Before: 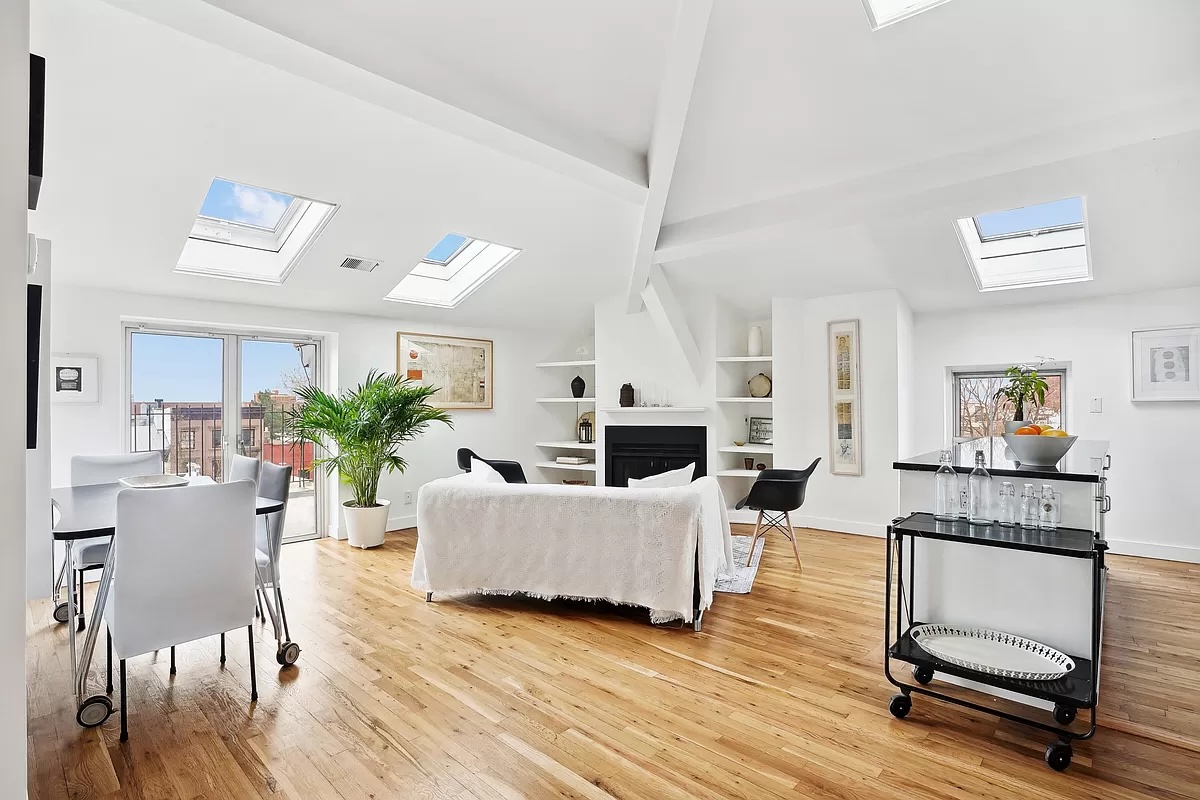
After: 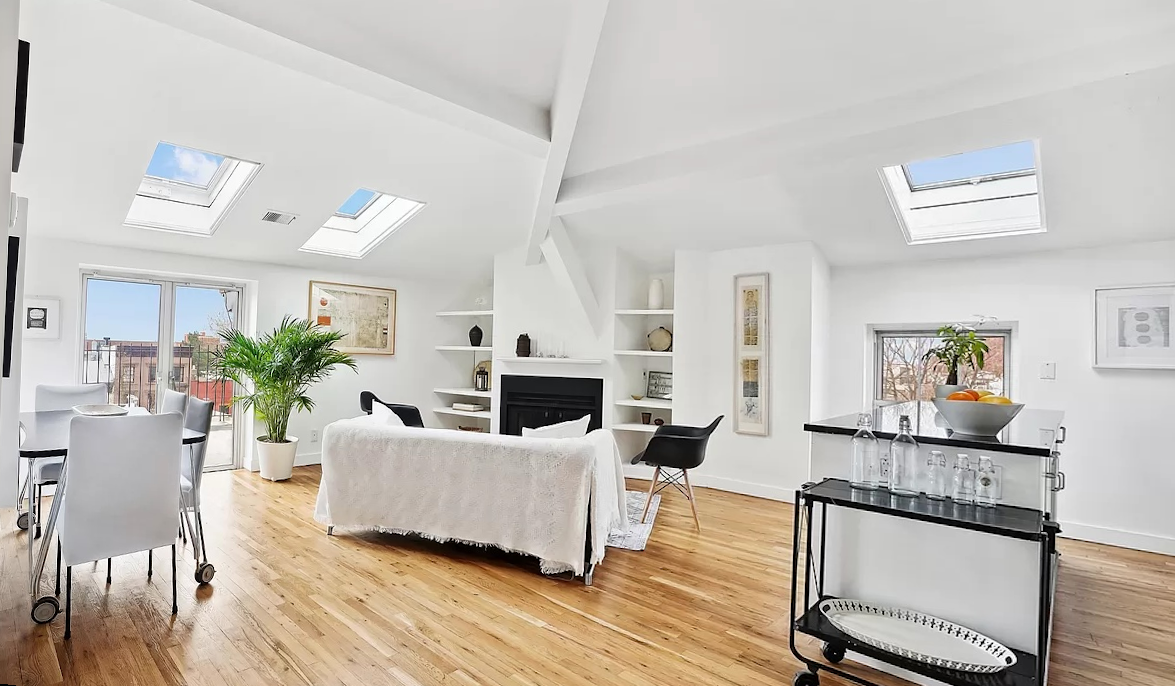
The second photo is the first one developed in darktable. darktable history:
rotate and perspective: rotation 1.69°, lens shift (vertical) -0.023, lens shift (horizontal) -0.291, crop left 0.025, crop right 0.988, crop top 0.092, crop bottom 0.842
vignetting: fall-off start 116.67%, fall-off radius 59.26%, brightness -0.31, saturation -0.056
